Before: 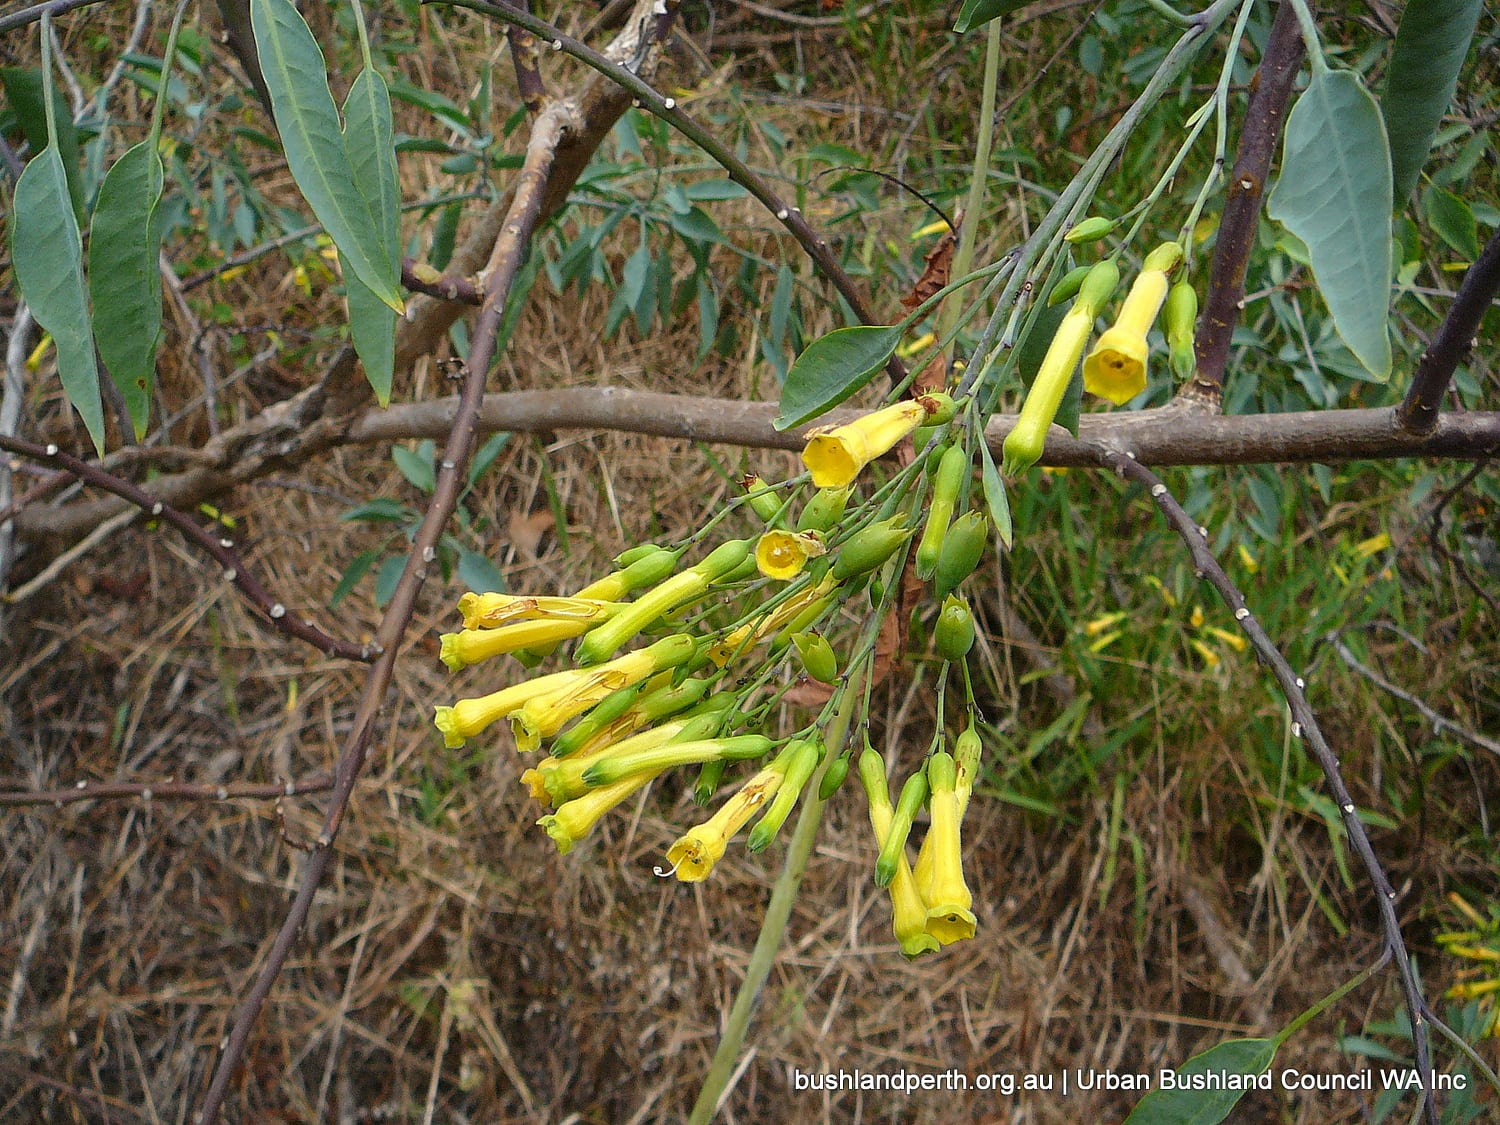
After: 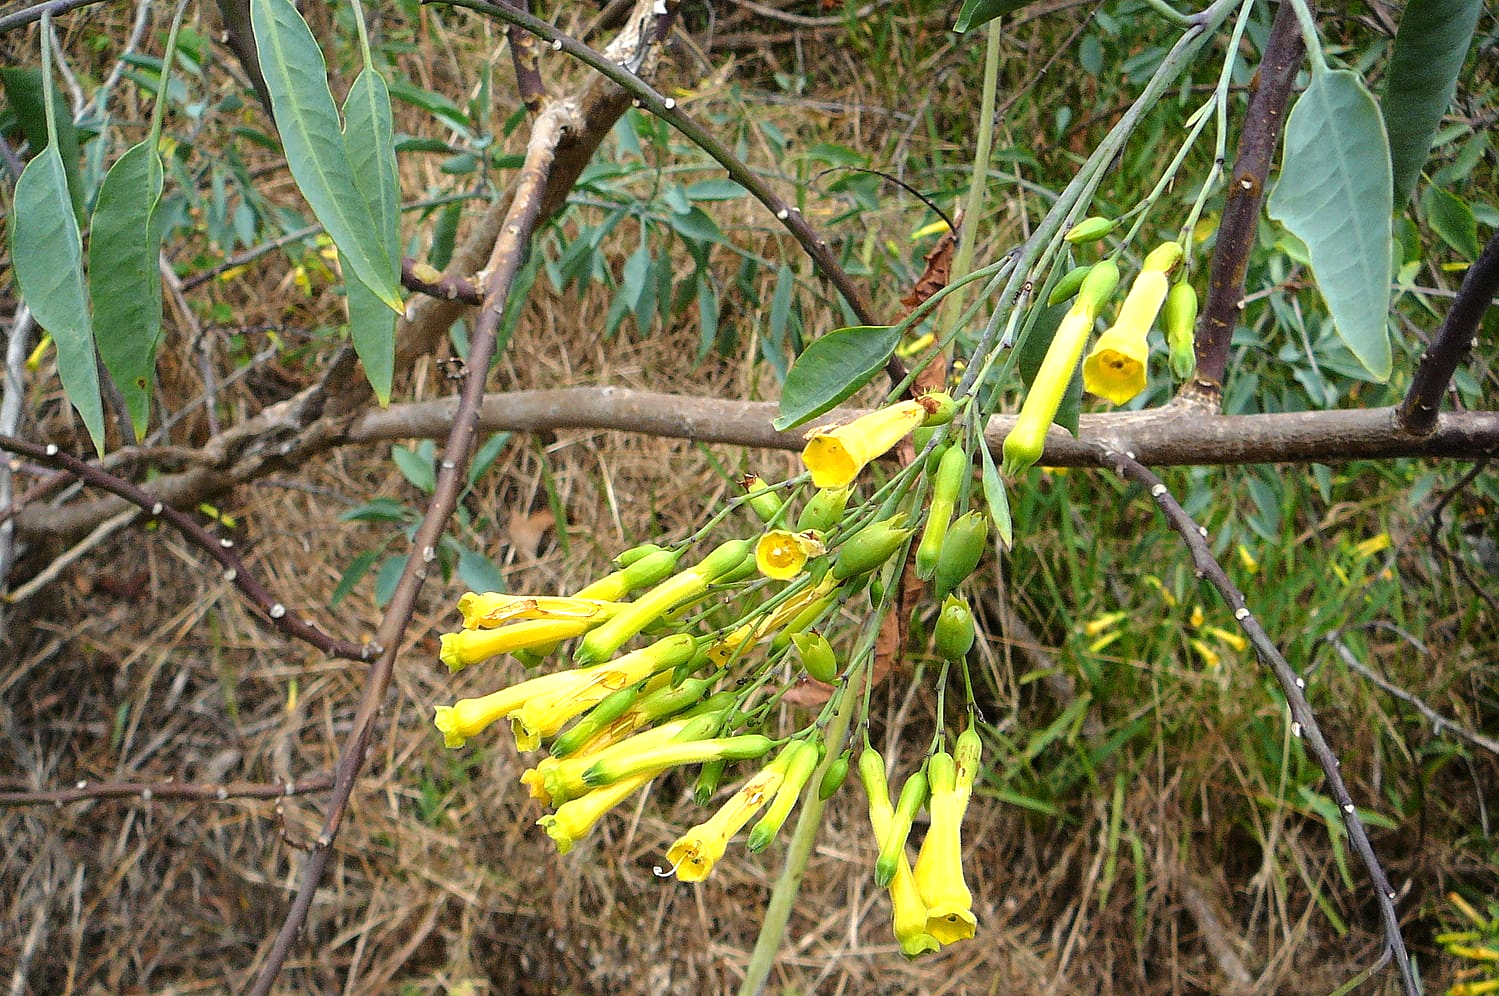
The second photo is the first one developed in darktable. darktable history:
crop and rotate: top 0%, bottom 11.418%
tone equalizer: -8 EV -0.764 EV, -7 EV -0.708 EV, -6 EV -0.599 EV, -5 EV -0.406 EV, -3 EV 0.398 EV, -2 EV 0.6 EV, -1 EV 0.676 EV, +0 EV 0.778 EV, smoothing 1
